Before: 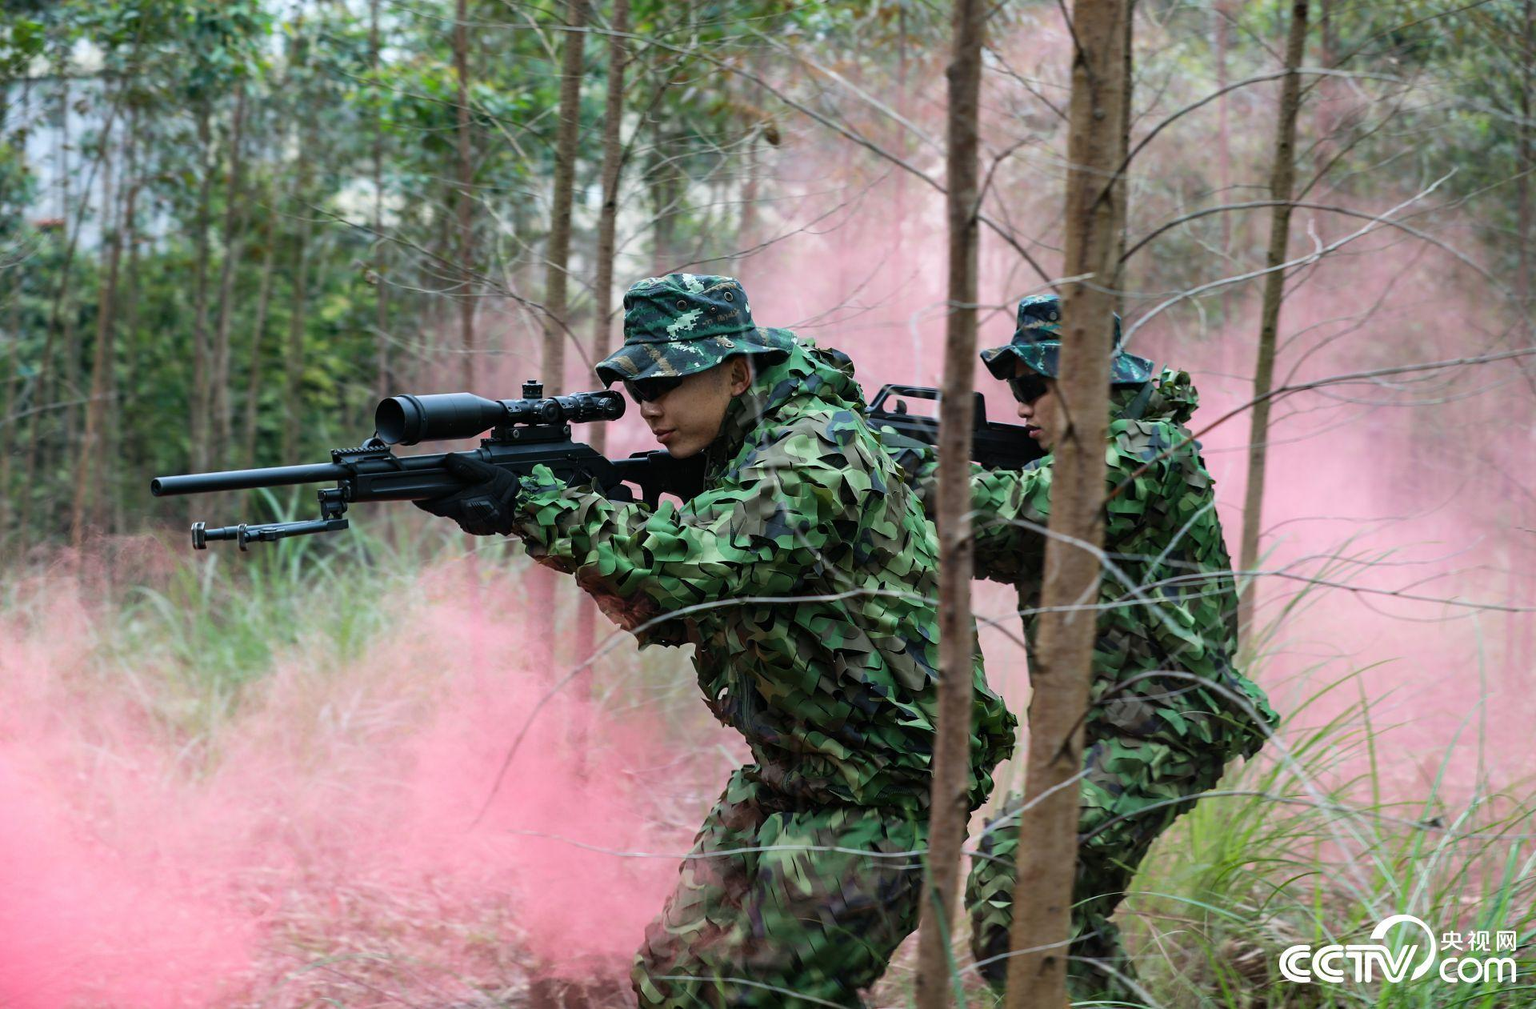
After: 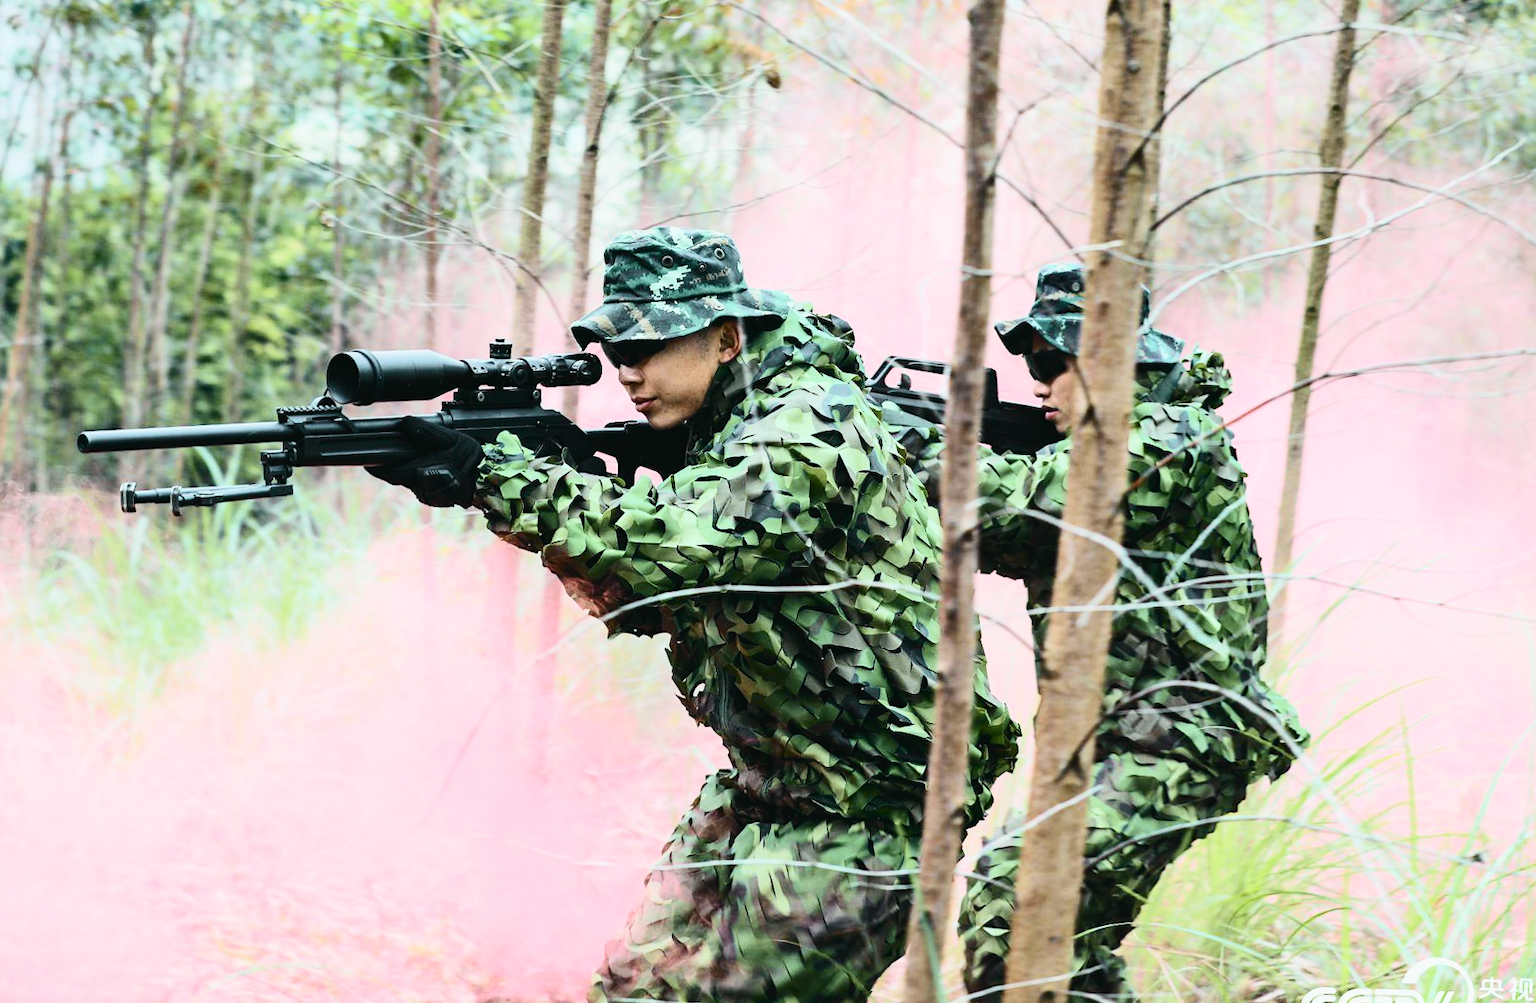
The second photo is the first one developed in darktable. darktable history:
crop and rotate: angle -1.88°, left 3.116%, top 4.303%, right 1.475%, bottom 0.771%
filmic rgb: black relative exposure -8 EV, white relative exposure 4.06 EV, hardness 4.11
contrast brightness saturation: contrast 0.097, saturation -0.281
exposure: black level correction 0, exposure 1.292 EV, compensate highlight preservation false
tone curve: curves: ch0 [(0, 0.028) (0.037, 0.05) (0.123, 0.108) (0.19, 0.164) (0.269, 0.247) (0.475, 0.533) (0.595, 0.695) (0.718, 0.823) (0.855, 0.913) (1, 0.982)]; ch1 [(0, 0) (0.243, 0.245) (0.427, 0.41) (0.493, 0.481) (0.505, 0.502) (0.536, 0.545) (0.56, 0.582) (0.611, 0.644) (0.769, 0.807) (1, 1)]; ch2 [(0, 0) (0.249, 0.216) (0.349, 0.321) (0.424, 0.442) (0.476, 0.483) (0.498, 0.499) (0.517, 0.519) (0.532, 0.55) (0.569, 0.608) (0.614, 0.661) (0.706, 0.75) (0.808, 0.809) (0.991, 0.968)], color space Lab, independent channels, preserve colors none
